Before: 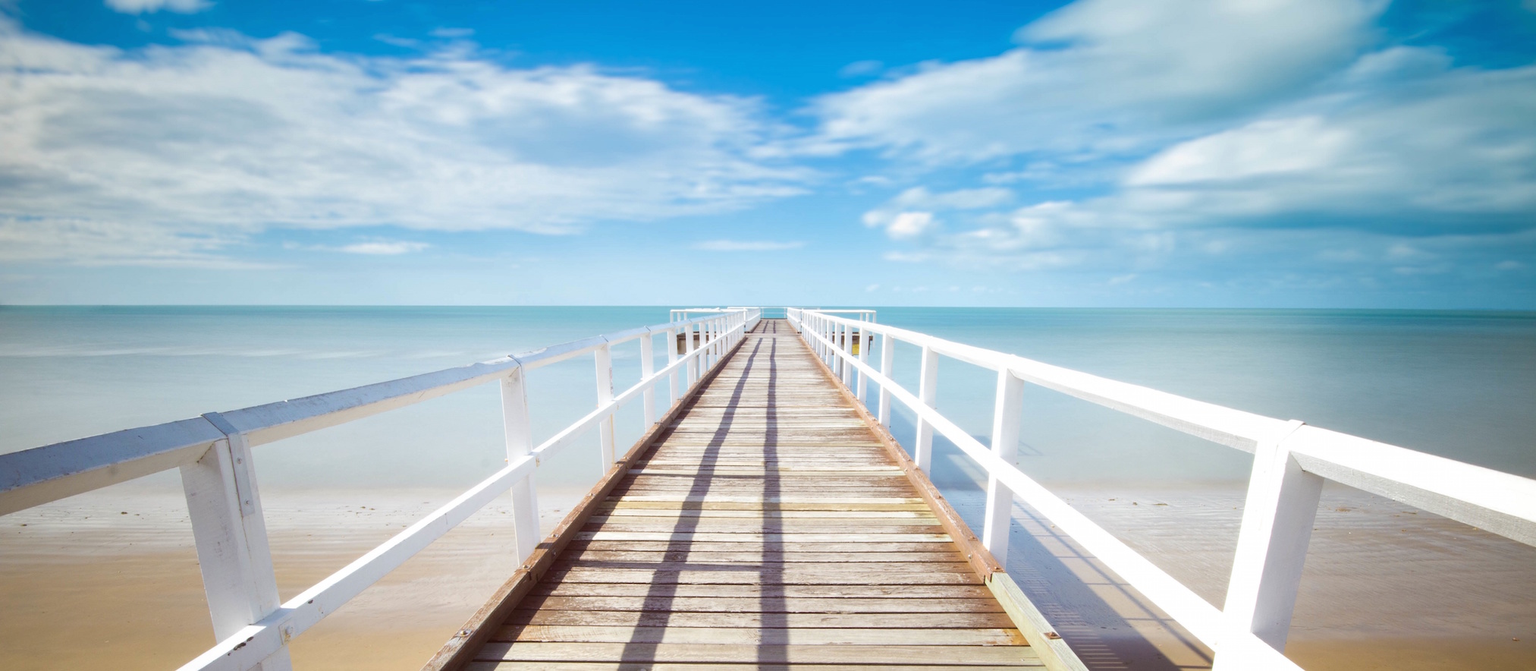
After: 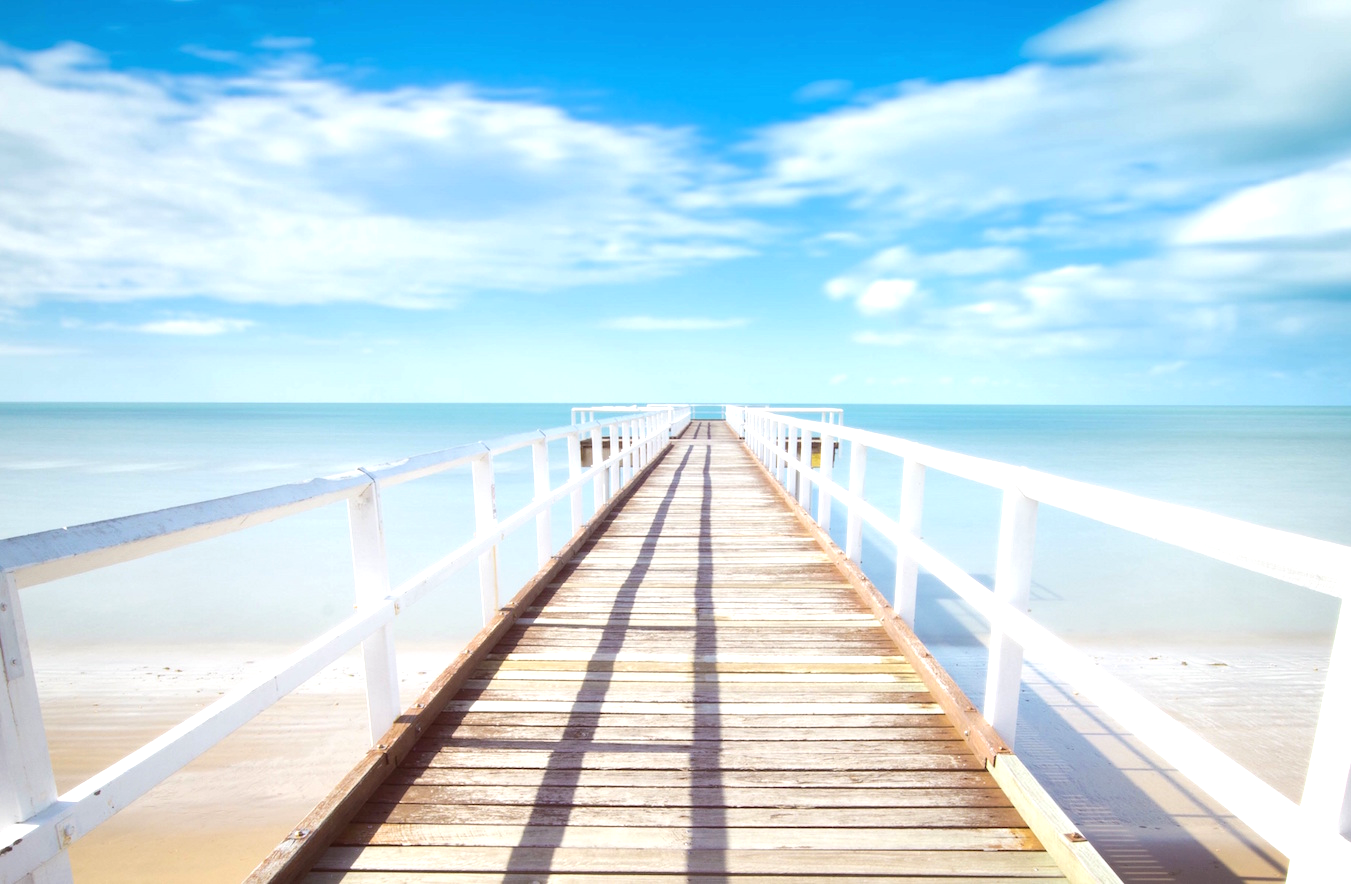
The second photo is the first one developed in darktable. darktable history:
exposure: exposure 0.426 EV, compensate highlight preservation false
crop and rotate: left 15.446%, right 17.836%
